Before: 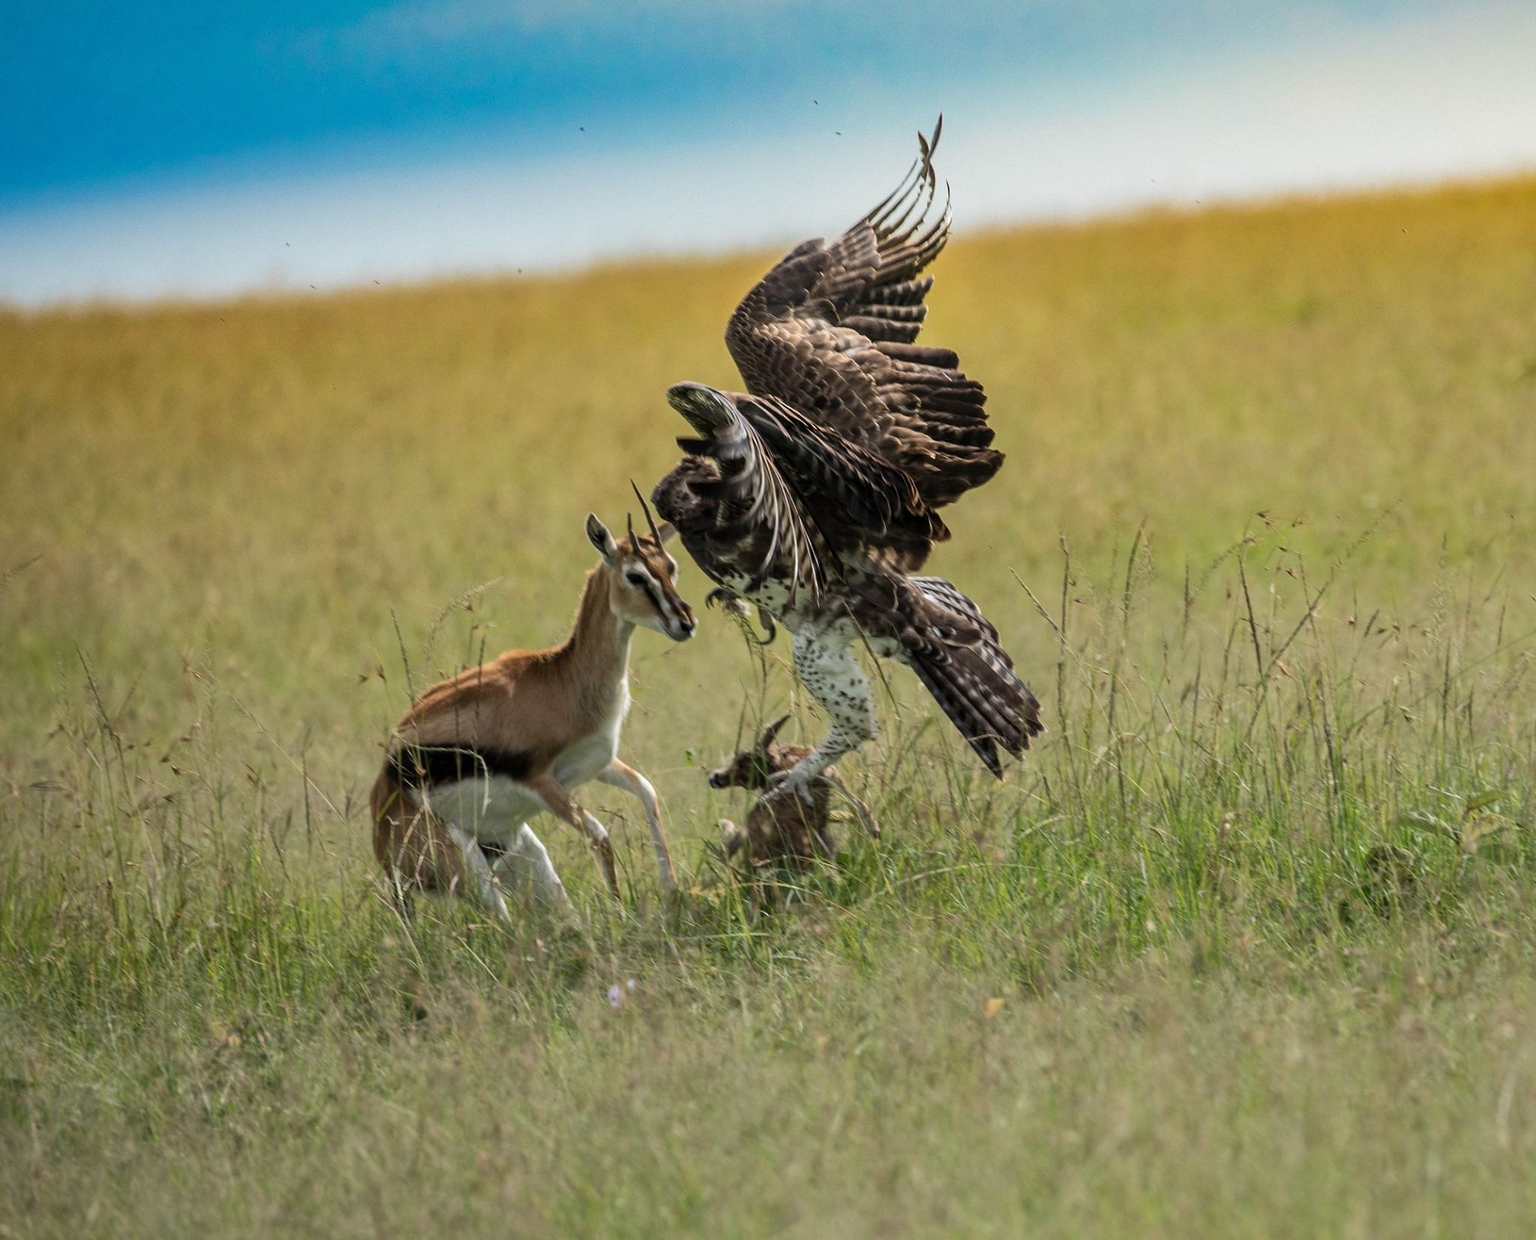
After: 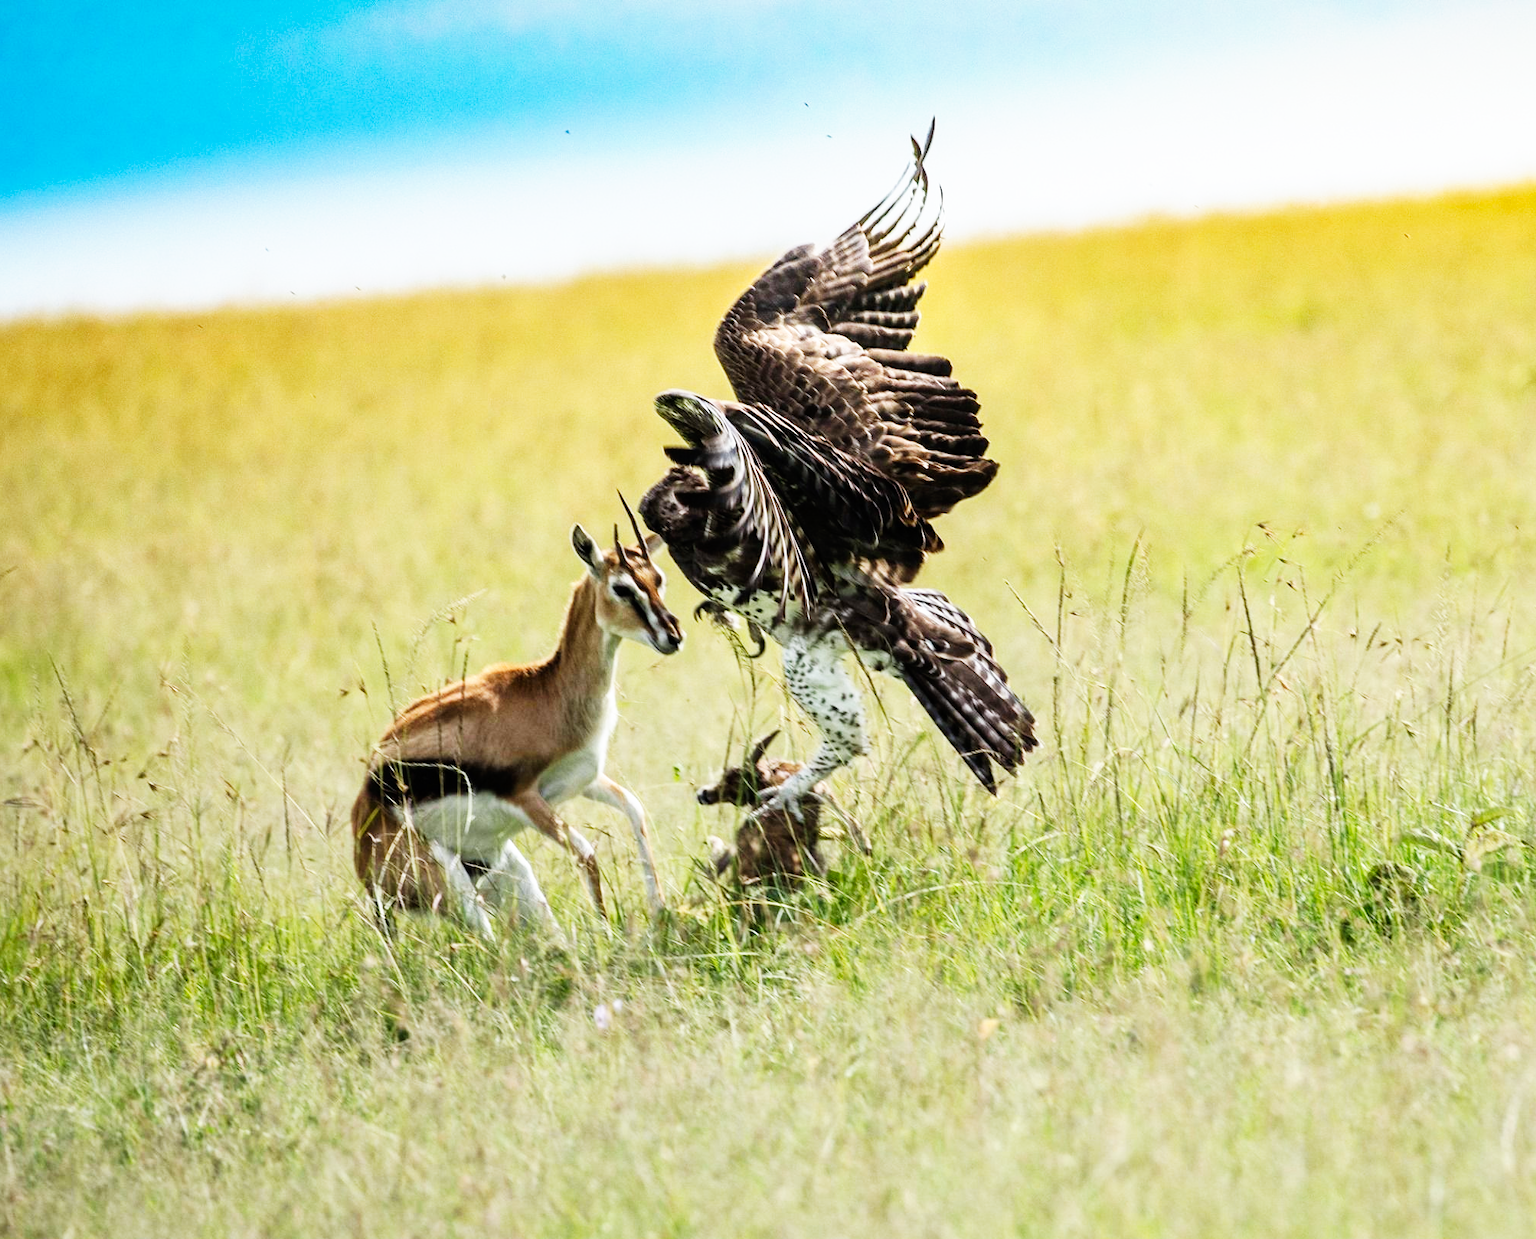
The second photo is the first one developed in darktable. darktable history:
crop: left 1.743%, right 0.268%, bottom 2.011%
white balance: red 0.976, blue 1.04
base curve: curves: ch0 [(0, 0) (0.007, 0.004) (0.027, 0.03) (0.046, 0.07) (0.207, 0.54) (0.442, 0.872) (0.673, 0.972) (1, 1)], preserve colors none
